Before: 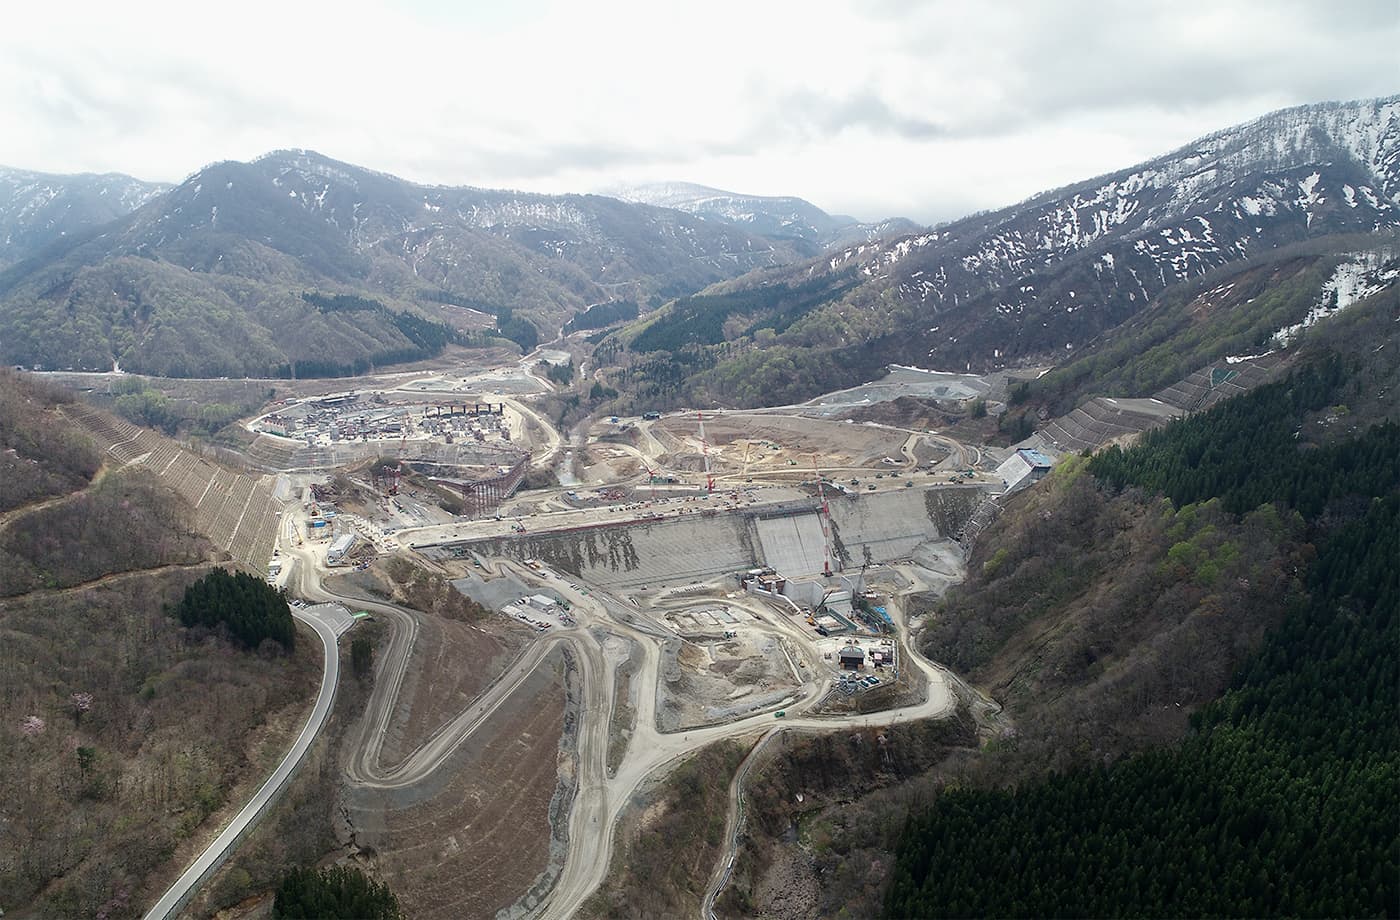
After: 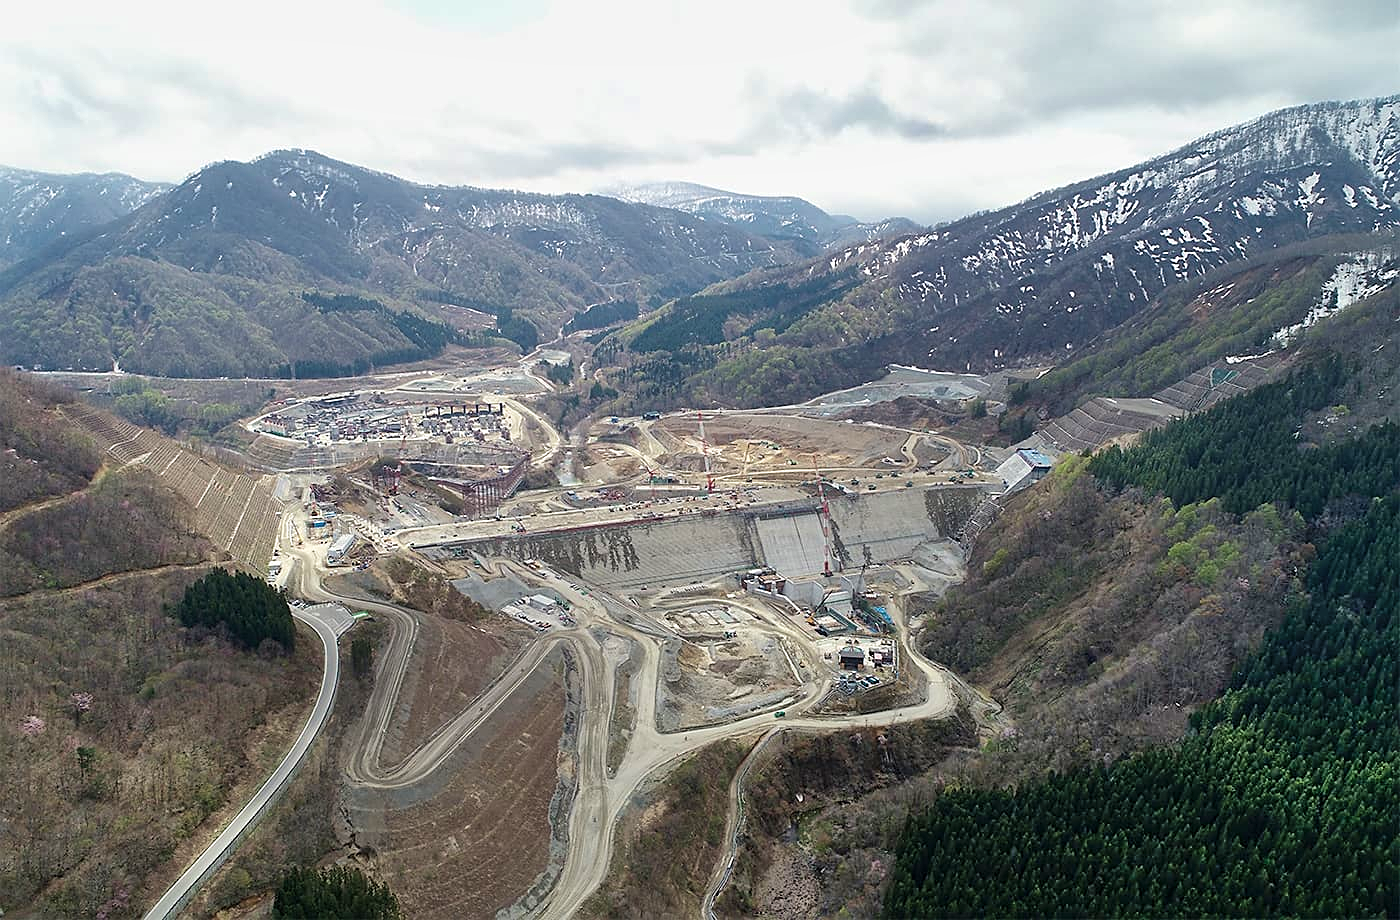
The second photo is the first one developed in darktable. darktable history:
velvia: strength 29%
shadows and highlights: shadows 60, soften with gaussian
sharpen: on, module defaults
